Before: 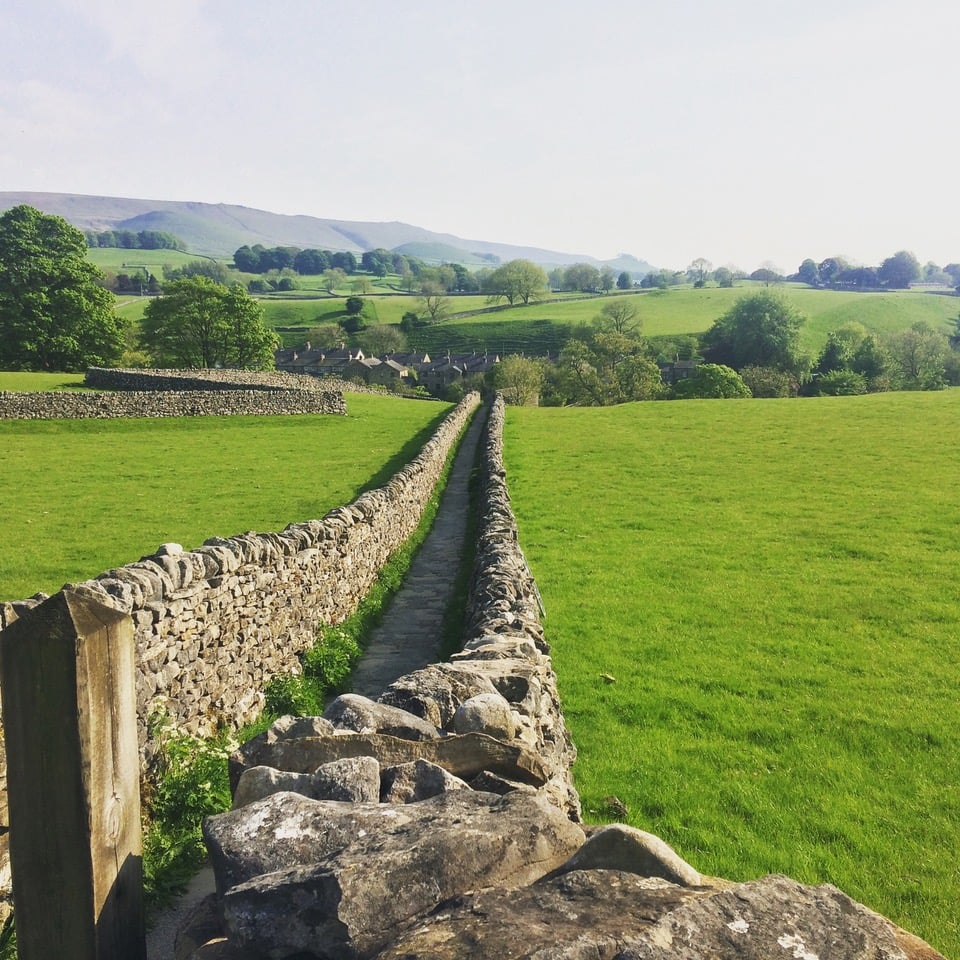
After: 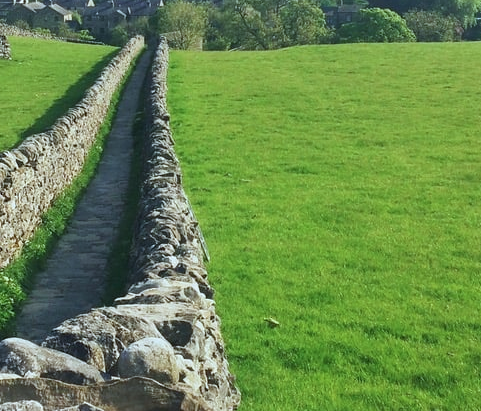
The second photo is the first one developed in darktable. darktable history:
color calibration: illuminant F (fluorescent), F source F9 (Cool White Deluxe 4150 K) – high CRI, x 0.374, y 0.373, temperature 4152.98 K
crop: left 35.059%, top 37.096%, right 14.816%, bottom 20.021%
